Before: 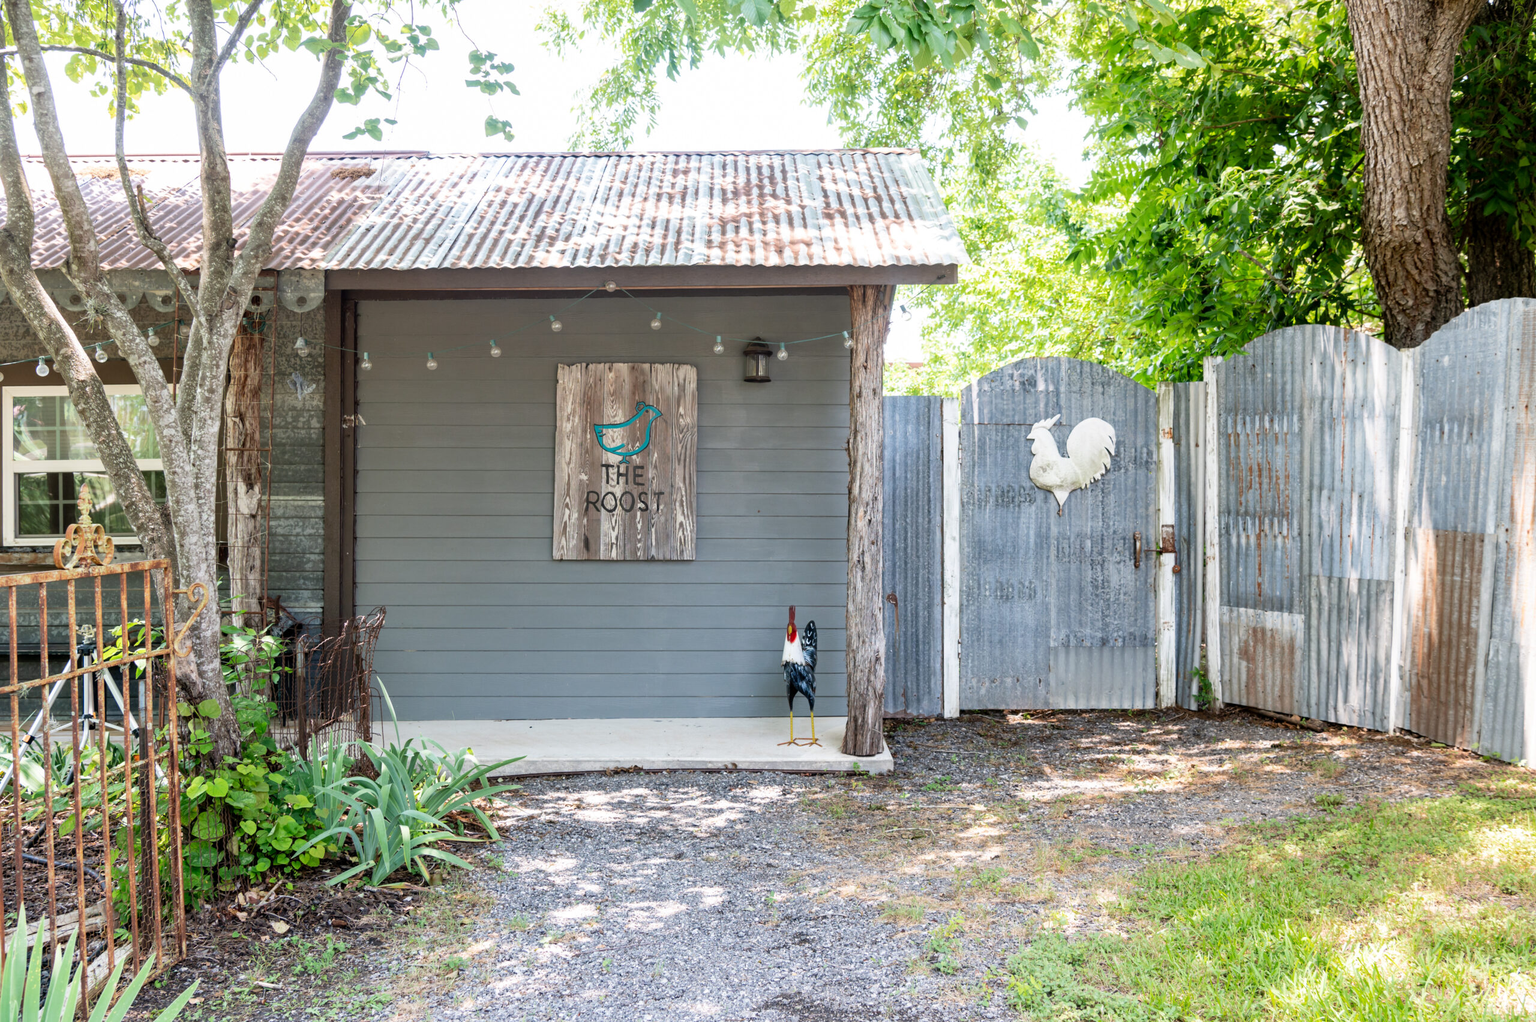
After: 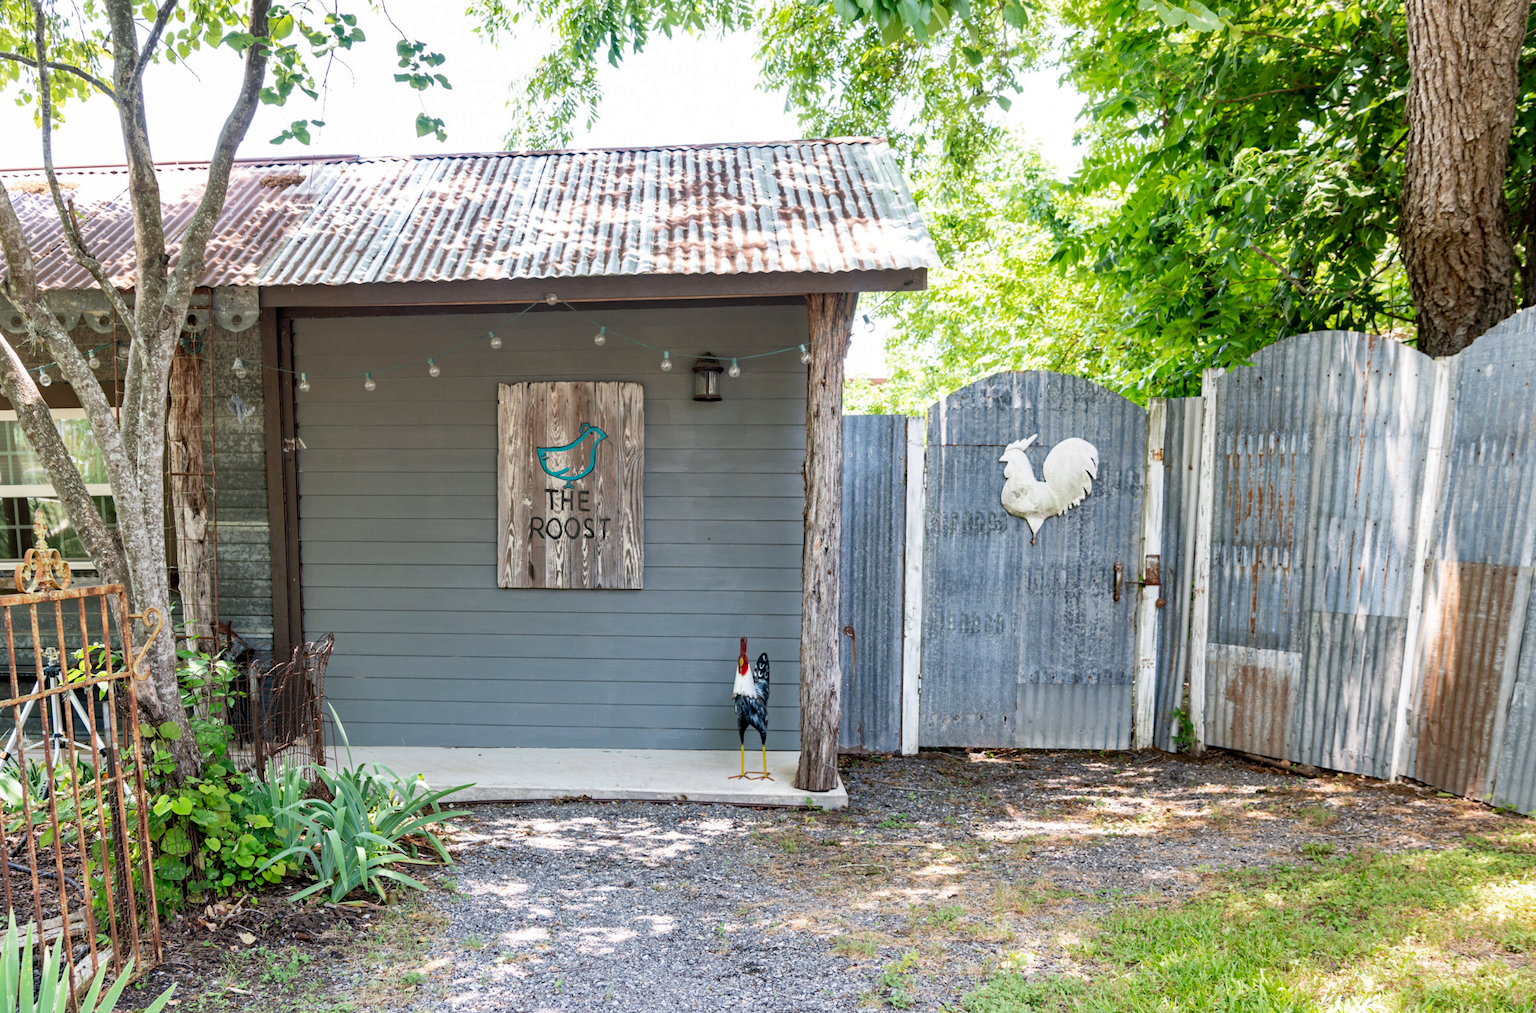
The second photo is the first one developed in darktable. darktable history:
haze removal: compatibility mode true, adaptive false
shadows and highlights: radius 264.75, soften with gaussian
rotate and perspective: rotation 0.062°, lens shift (vertical) 0.115, lens shift (horizontal) -0.133, crop left 0.047, crop right 0.94, crop top 0.061, crop bottom 0.94
